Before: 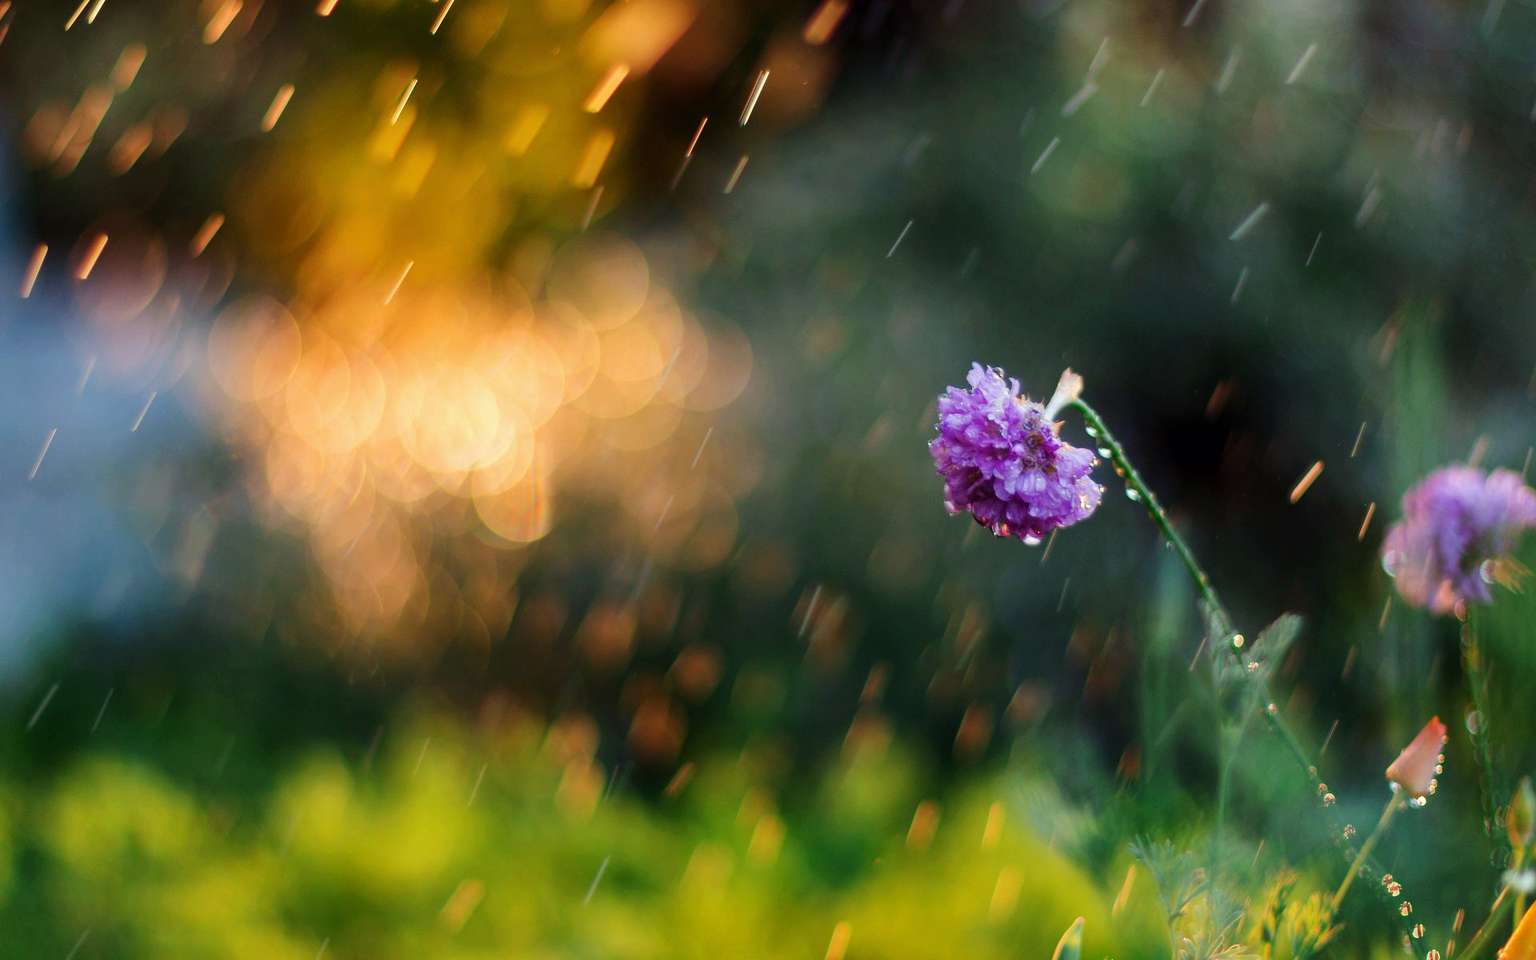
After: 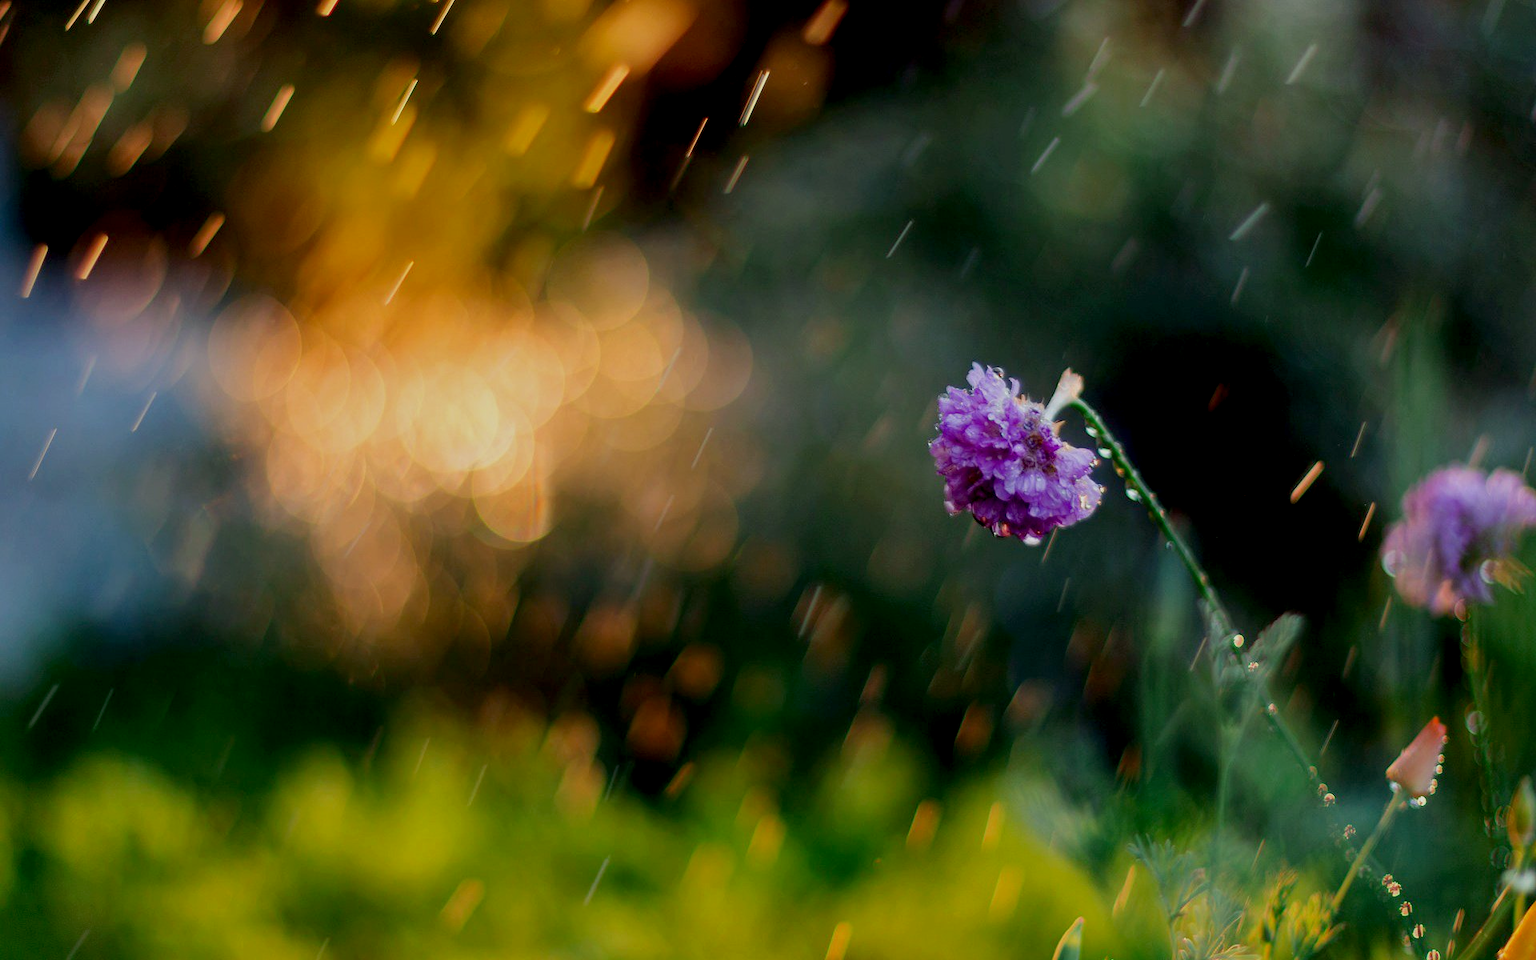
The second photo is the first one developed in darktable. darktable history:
exposure: black level correction 0.011, exposure -0.476 EV, compensate exposure bias true, compensate highlight preservation false
